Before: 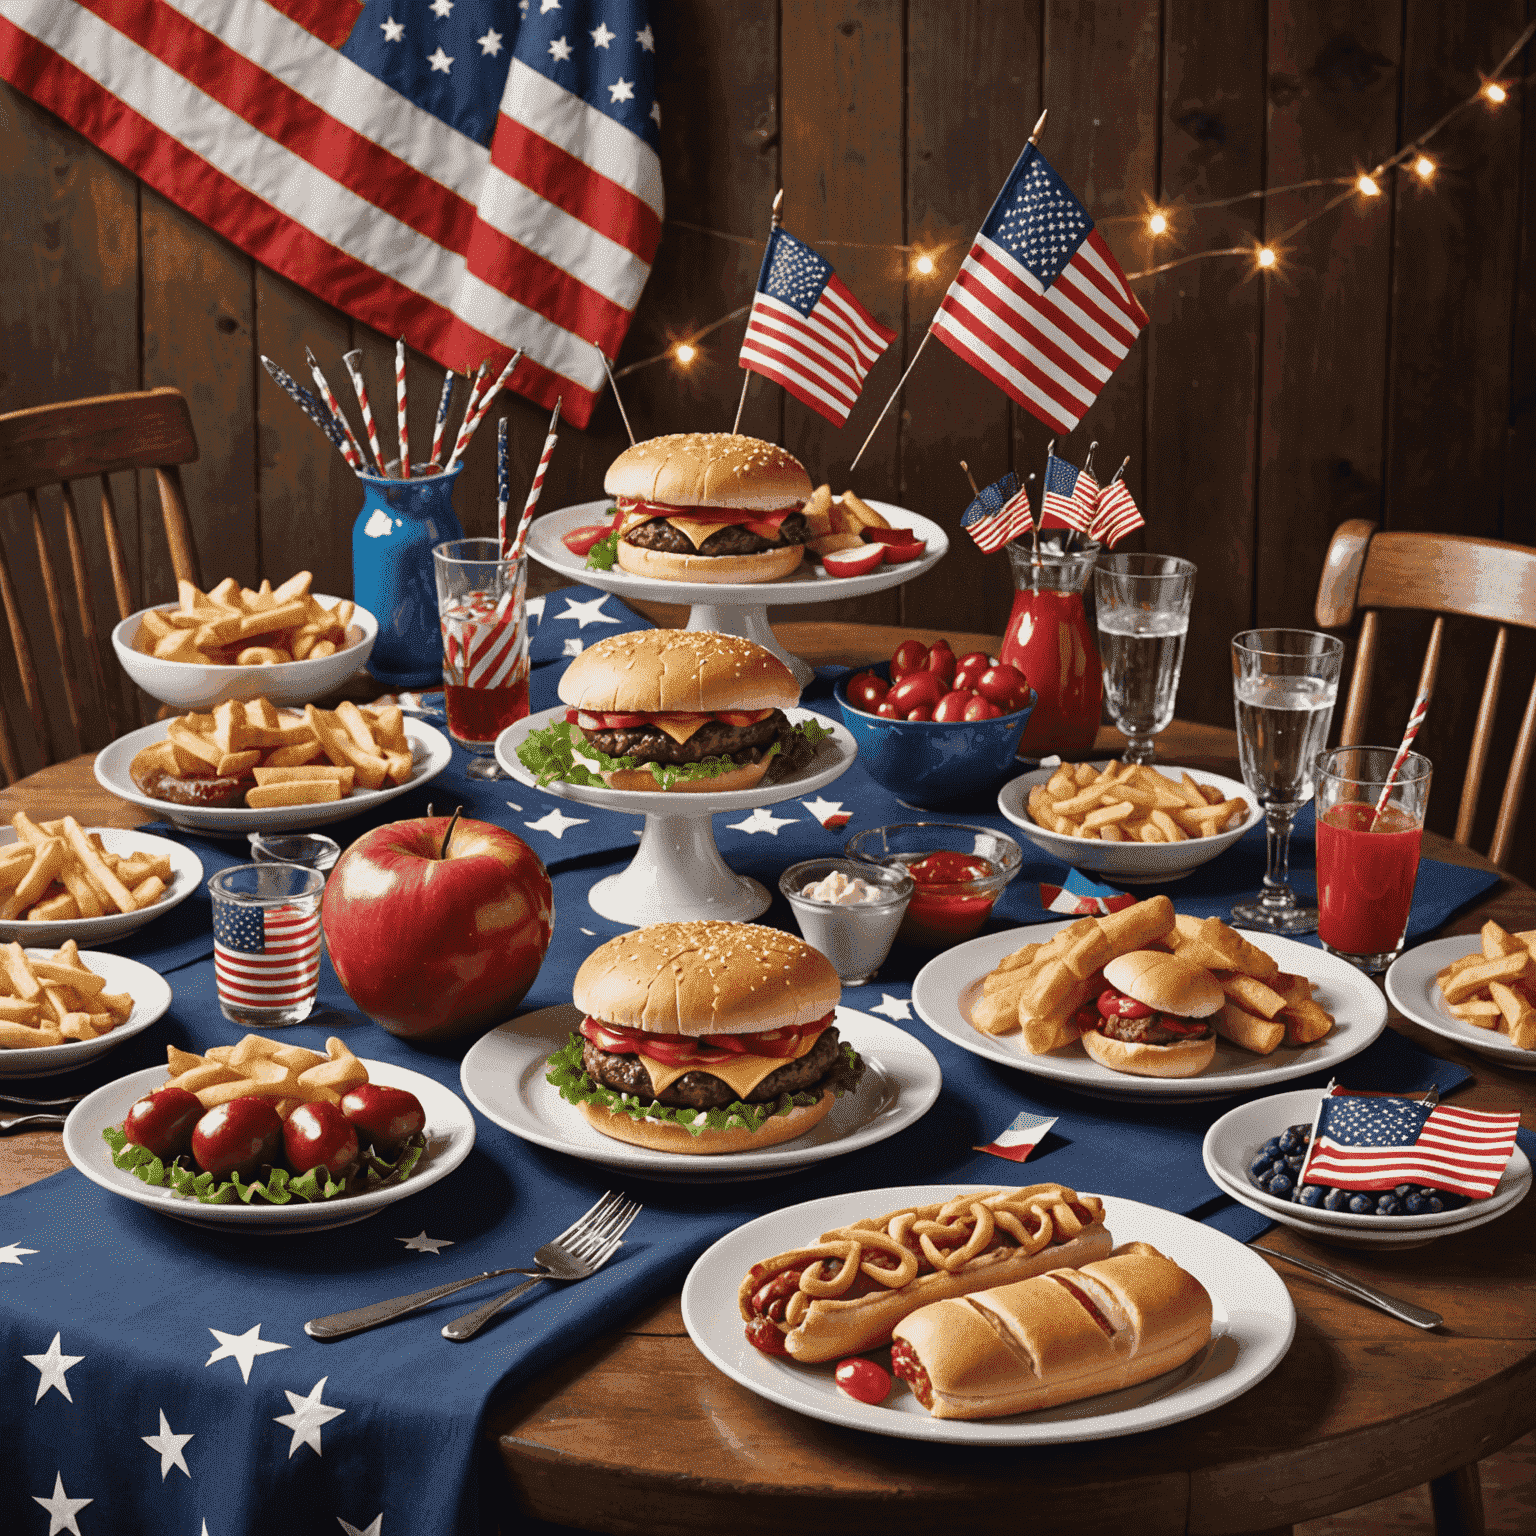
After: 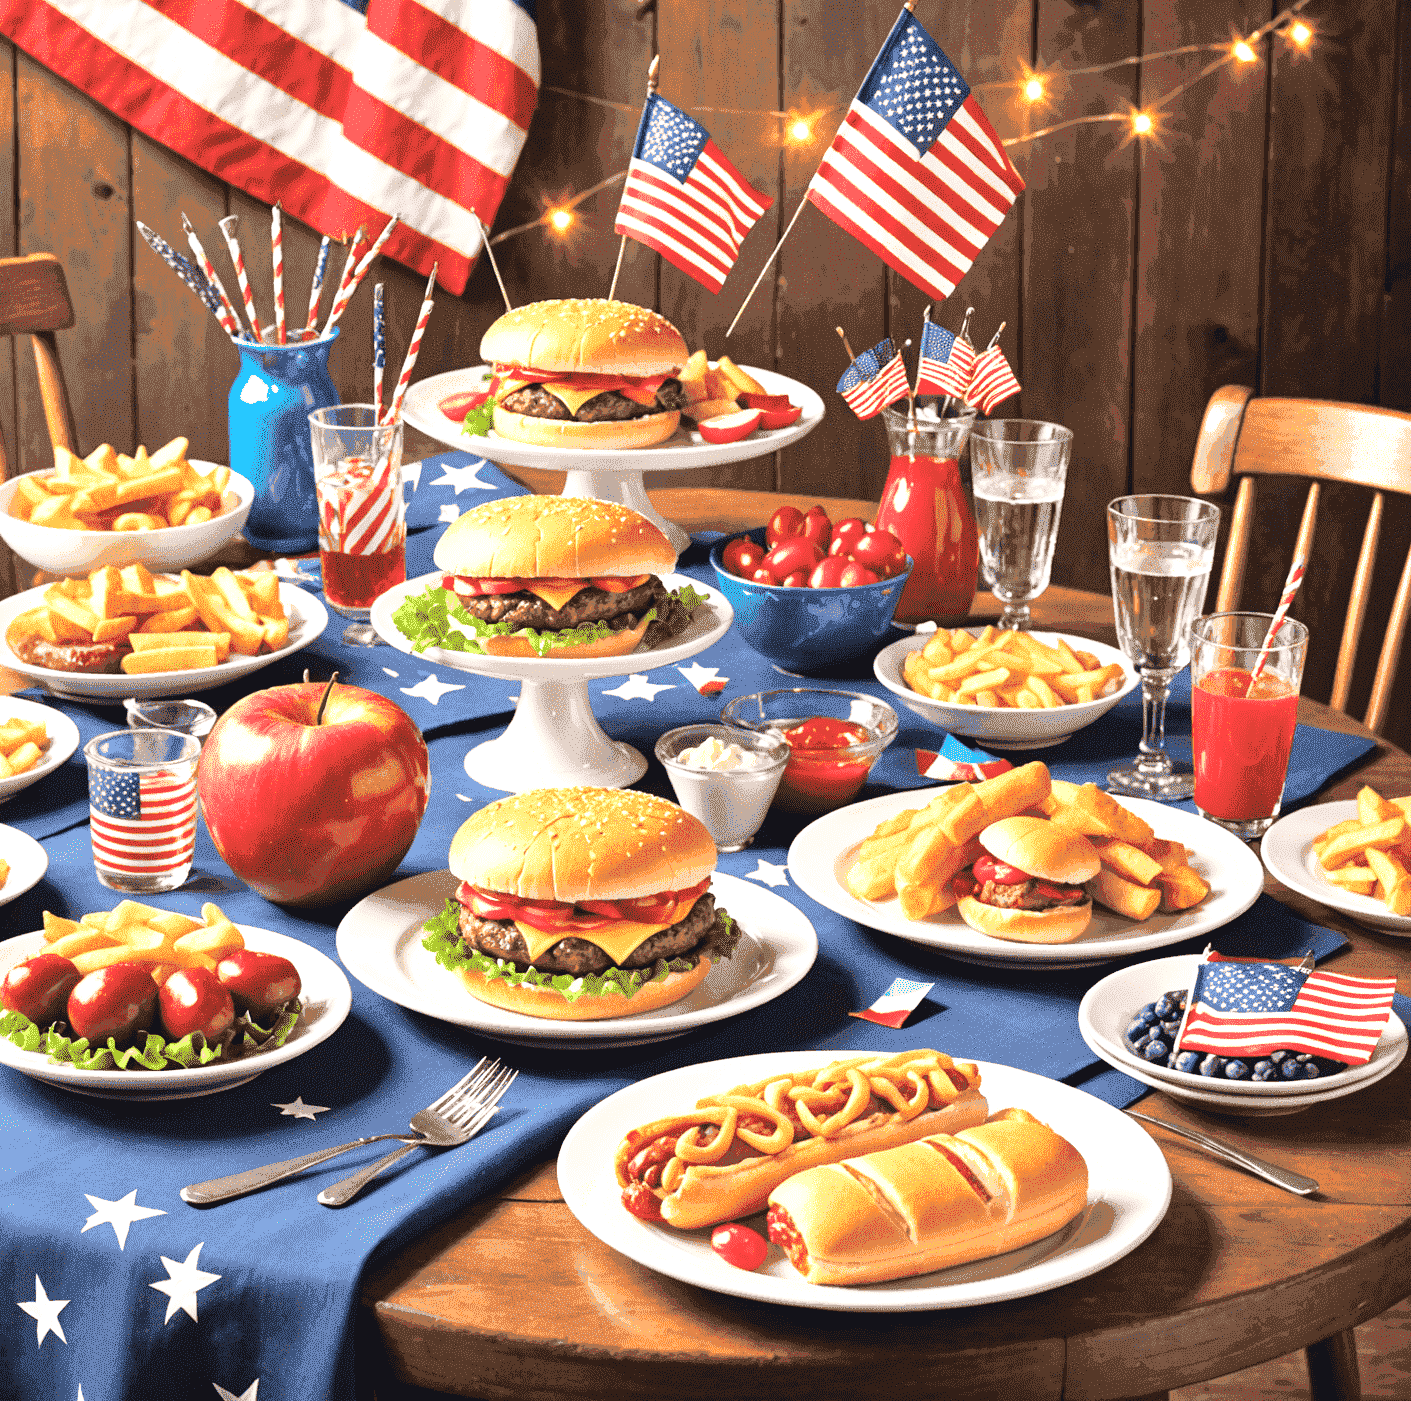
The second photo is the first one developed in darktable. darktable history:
crop and rotate: left 8.082%, top 8.761%
exposure: exposure 1.136 EV, compensate exposure bias true, compensate highlight preservation false
contrast brightness saturation: brightness 0.091, saturation 0.193
tone curve: curves: ch0 [(0, 0) (0.003, 0.003) (0.011, 0.006) (0.025, 0.015) (0.044, 0.025) (0.069, 0.034) (0.1, 0.052) (0.136, 0.092) (0.177, 0.157) (0.224, 0.228) (0.277, 0.305) (0.335, 0.392) (0.399, 0.466) (0.468, 0.543) (0.543, 0.612) (0.623, 0.692) (0.709, 0.78) (0.801, 0.865) (0.898, 0.935) (1, 1)], color space Lab, independent channels, preserve colors none
